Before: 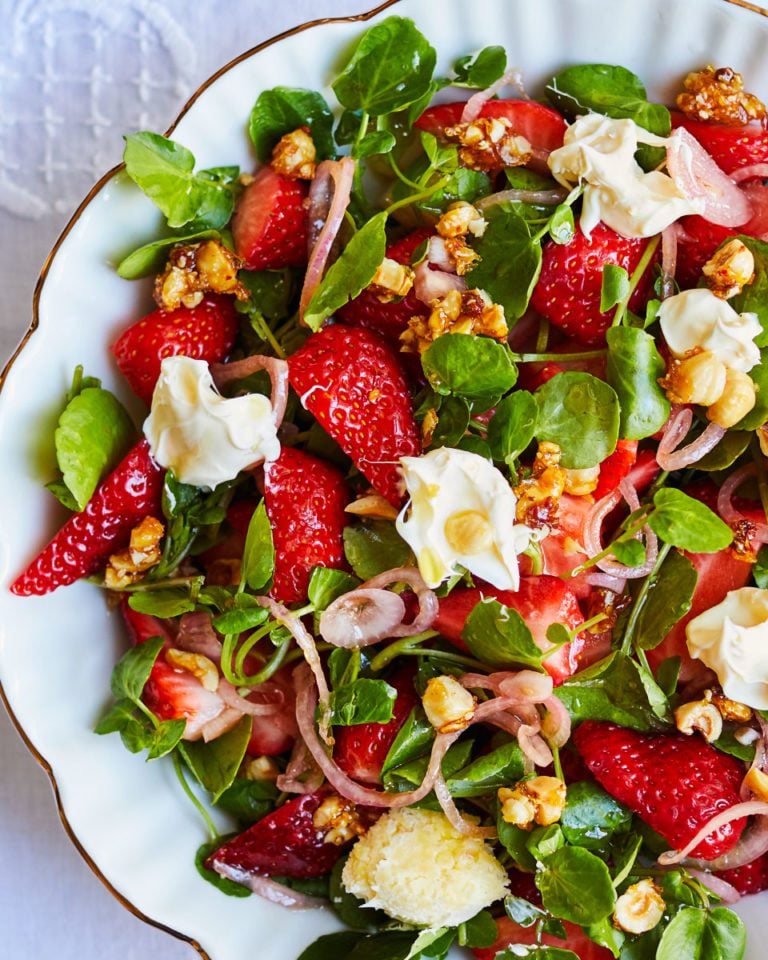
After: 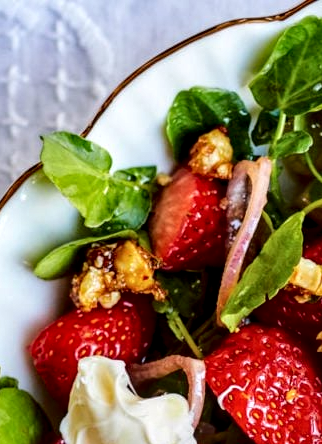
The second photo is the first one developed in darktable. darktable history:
fill light: exposure -2 EV, width 8.6
crop and rotate: left 10.817%, top 0.062%, right 47.194%, bottom 53.626%
local contrast: detail 150%
